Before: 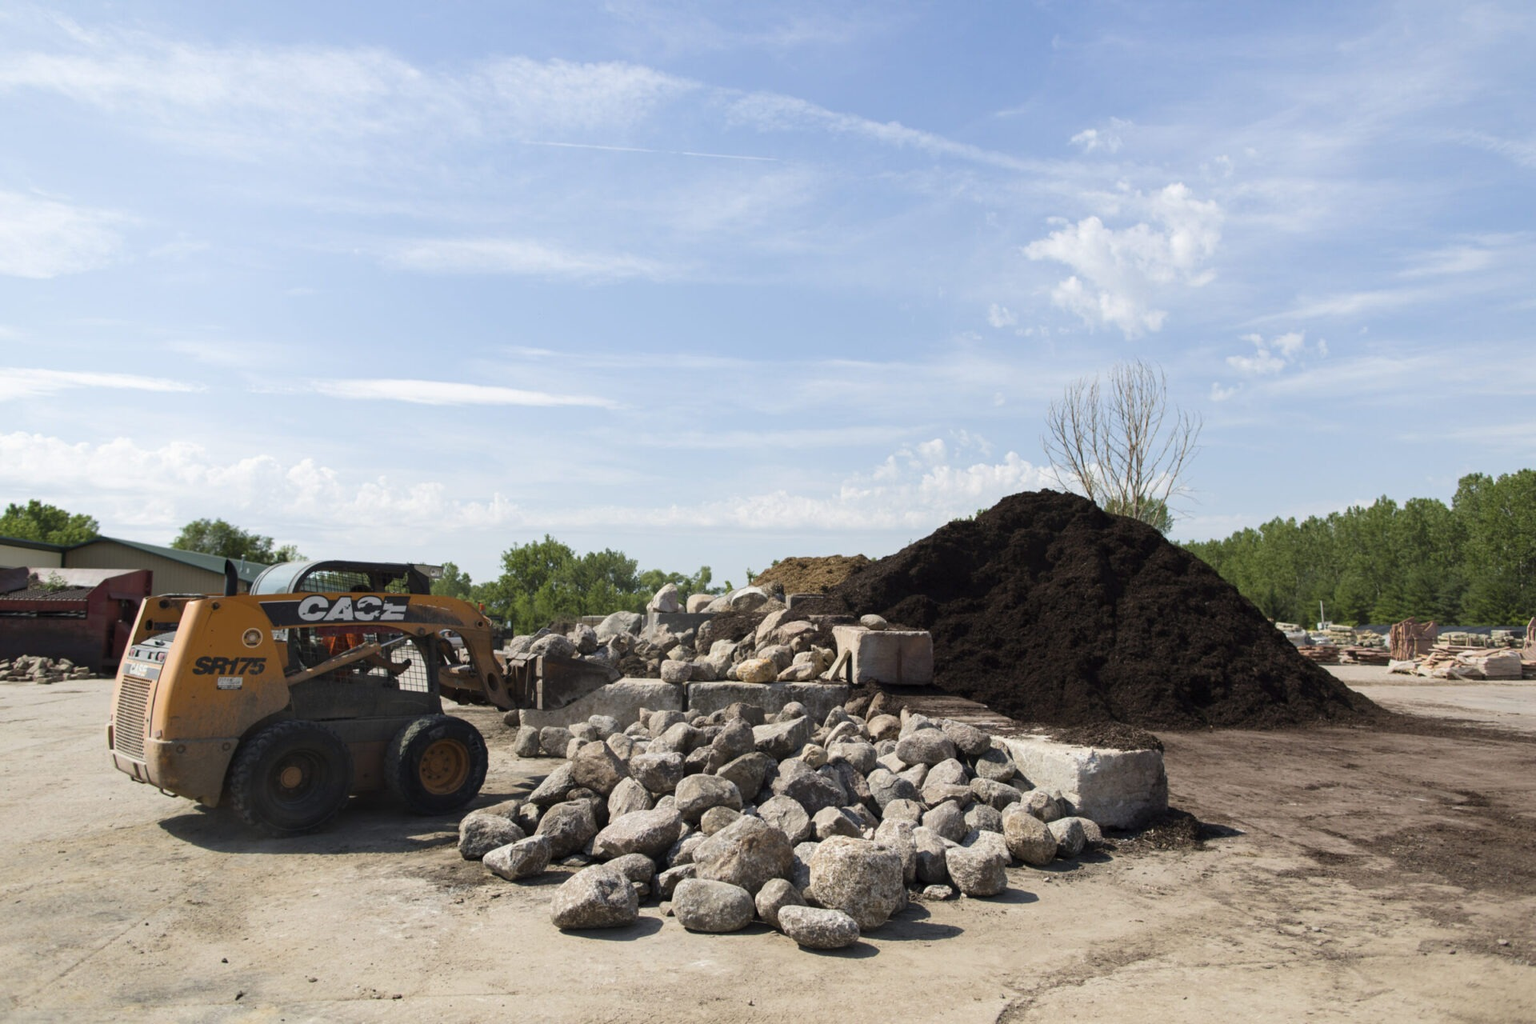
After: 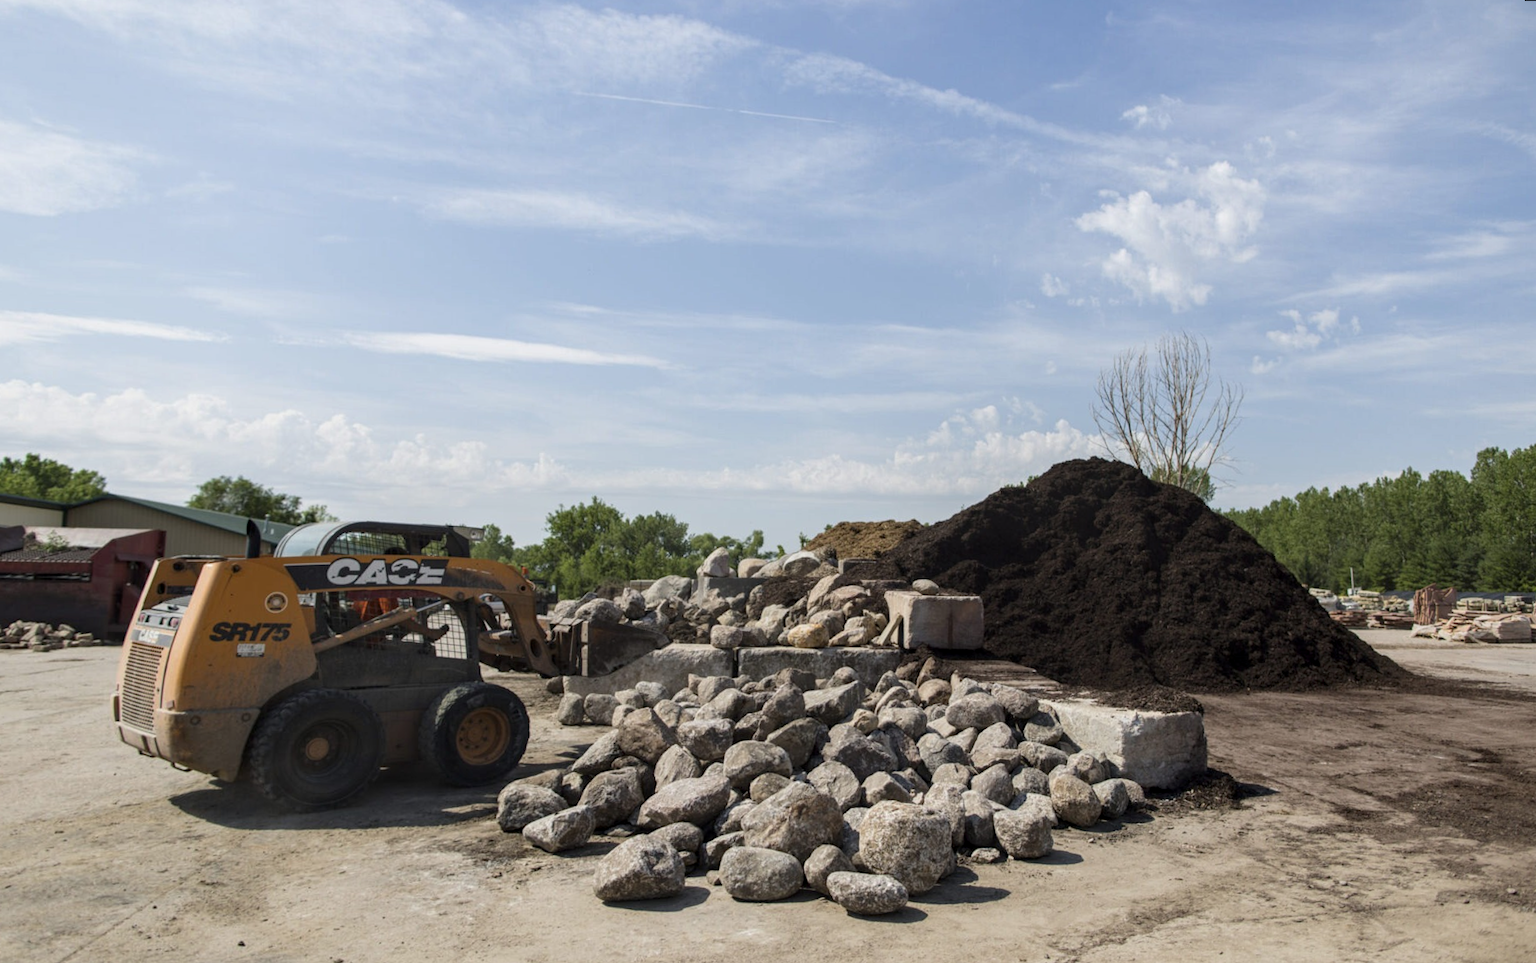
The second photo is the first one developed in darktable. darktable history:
rotate and perspective: rotation 0.679°, lens shift (horizontal) 0.136, crop left 0.009, crop right 0.991, crop top 0.078, crop bottom 0.95
local contrast: on, module defaults
exposure: exposure -0.177 EV, compensate highlight preservation false
